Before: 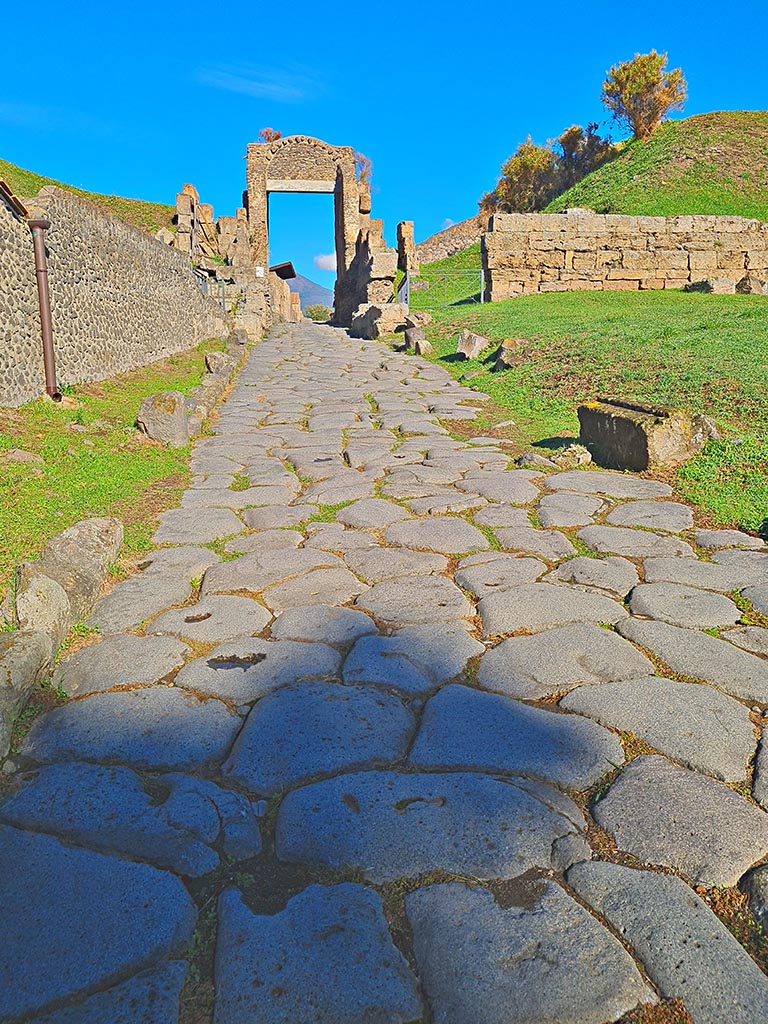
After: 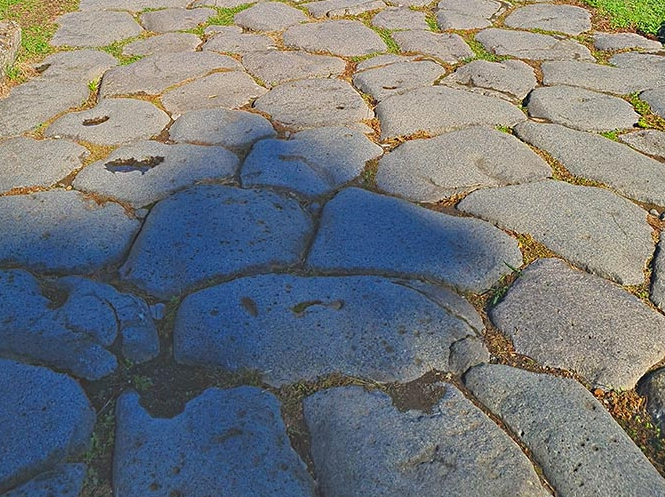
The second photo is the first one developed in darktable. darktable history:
shadows and highlights: shadows 37.21, highlights -27.92, soften with gaussian
crop and rotate: left 13.285%, top 48.58%, bottom 2.816%
